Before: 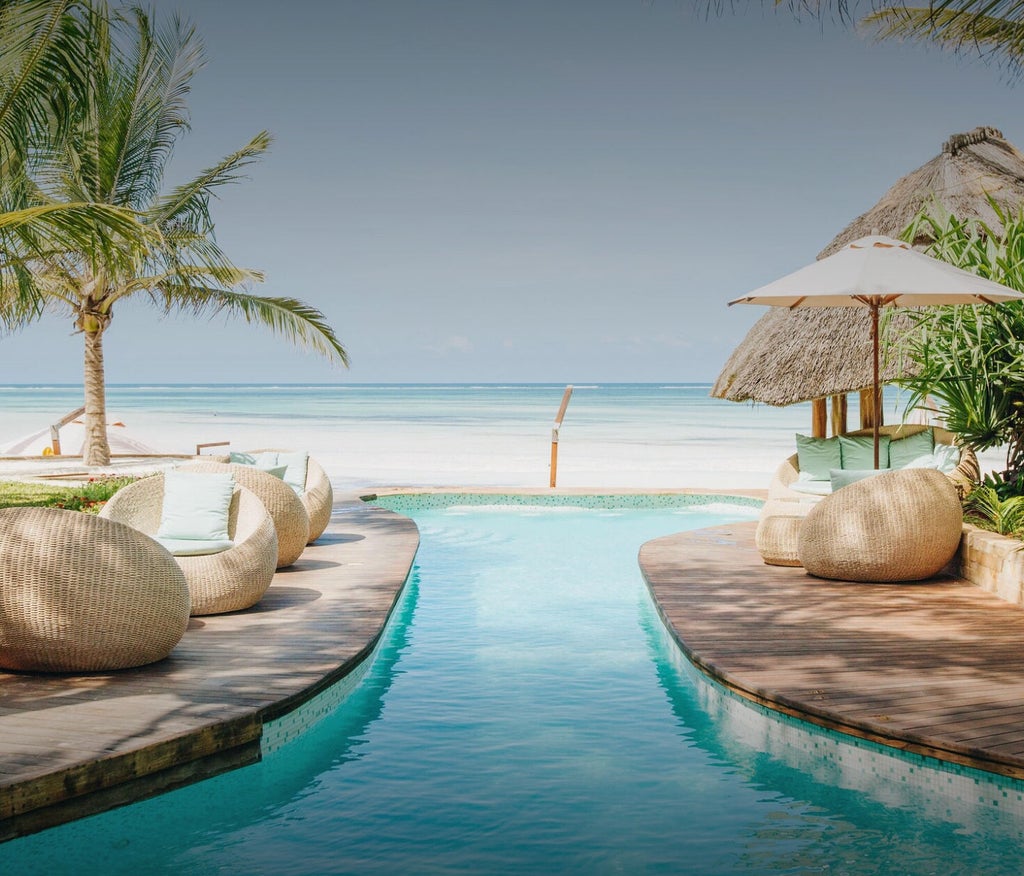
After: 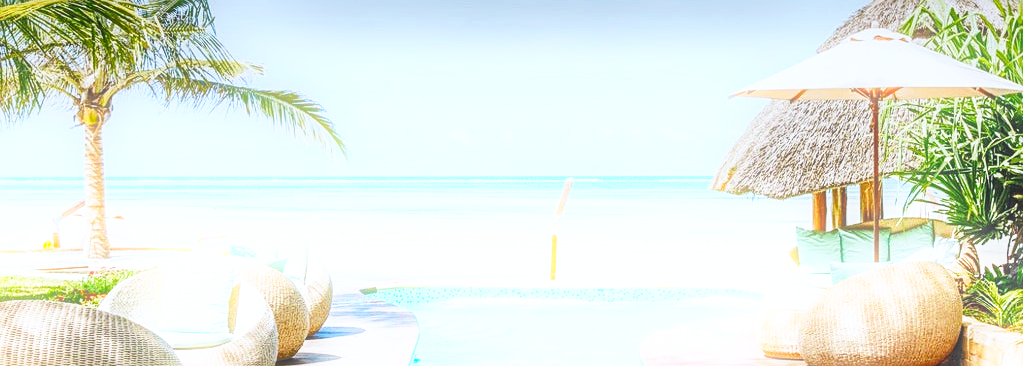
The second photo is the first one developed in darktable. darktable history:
crop and rotate: top 23.84%, bottom 34.294%
shadows and highlights: low approximation 0.01, soften with gaussian
local contrast: on, module defaults
base curve: curves: ch0 [(0, 0) (0.026, 0.03) (0.109, 0.232) (0.351, 0.748) (0.669, 0.968) (1, 1)], preserve colors none
bloom: size 5%, threshold 95%, strength 15%
white balance: red 0.931, blue 1.11
sharpen: on, module defaults
